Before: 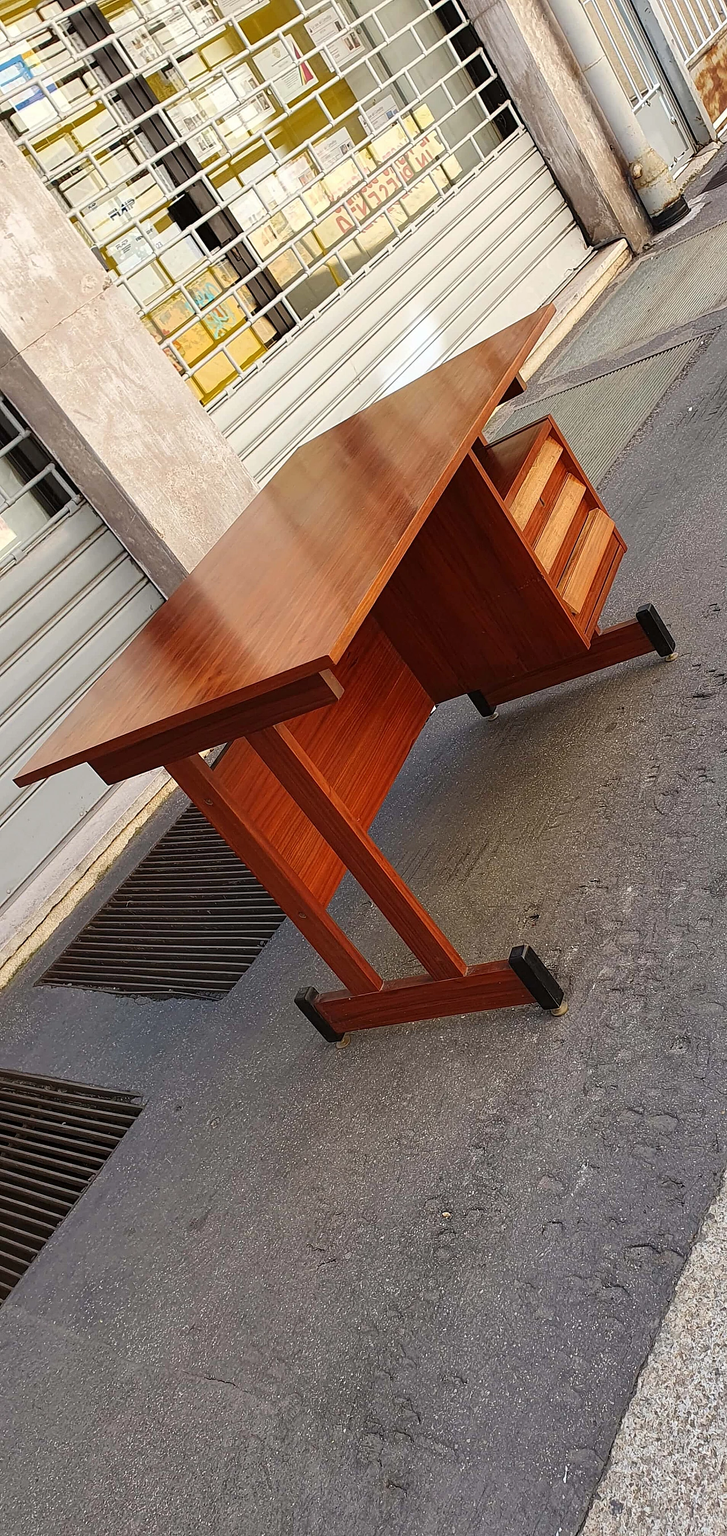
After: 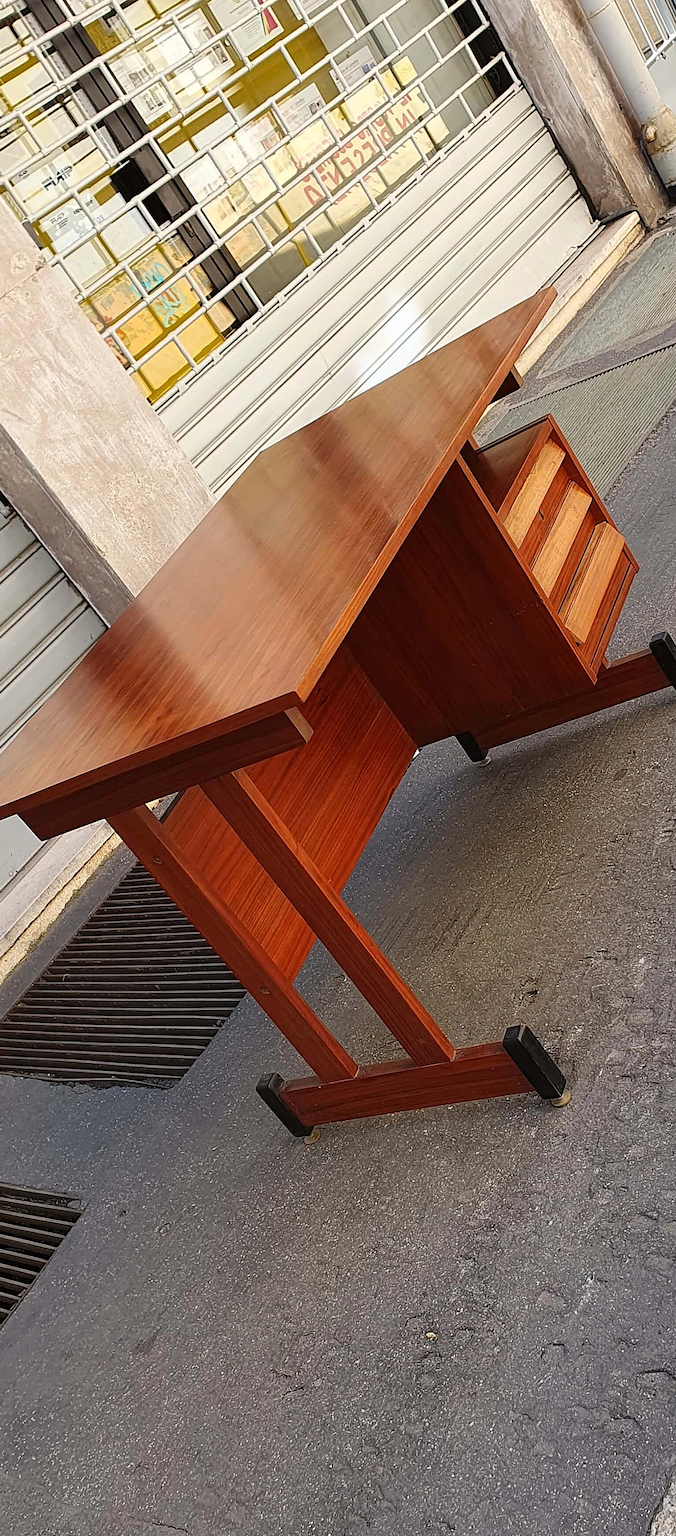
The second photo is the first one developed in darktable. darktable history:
tone equalizer: on, module defaults
crop: left 9.938%, top 3.613%, right 9.198%, bottom 9.544%
